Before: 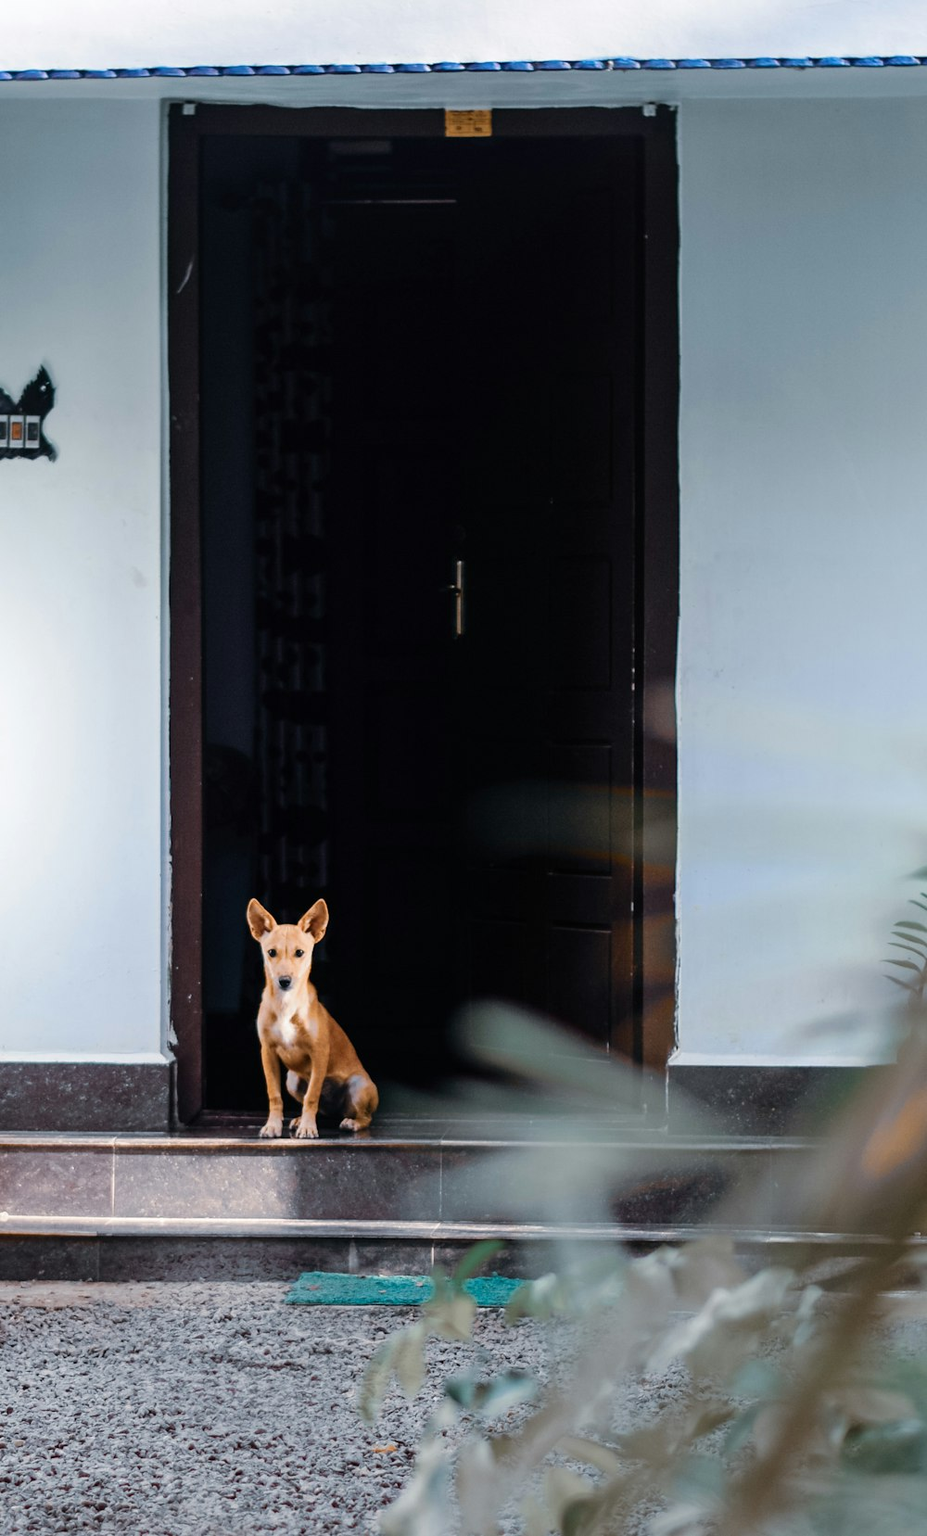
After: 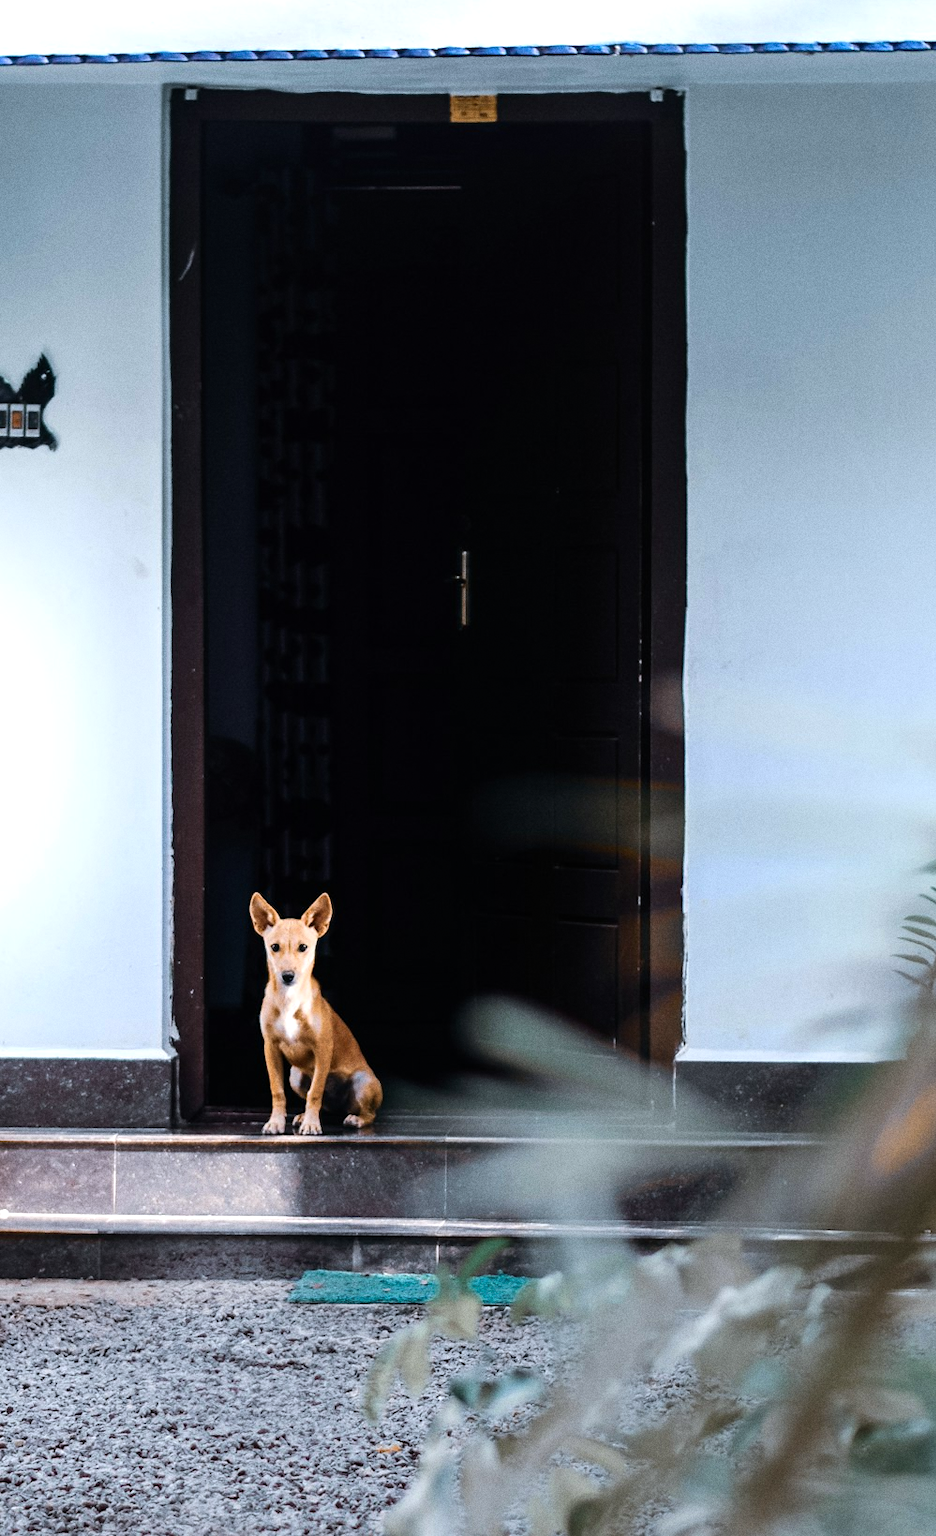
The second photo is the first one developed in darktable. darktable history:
grain: on, module defaults
tone equalizer: -8 EV -0.417 EV, -7 EV -0.389 EV, -6 EV -0.333 EV, -5 EV -0.222 EV, -3 EV 0.222 EV, -2 EV 0.333 EV, -1 EV 0.389 EV, +0 EV 0.417 EV, edges refinement/feathering 500, mask exposure compensation -1.57 EV, preserve details no
white balance: red 0.976, blue 1.04
crop: top 1.049%, right 0.001%
